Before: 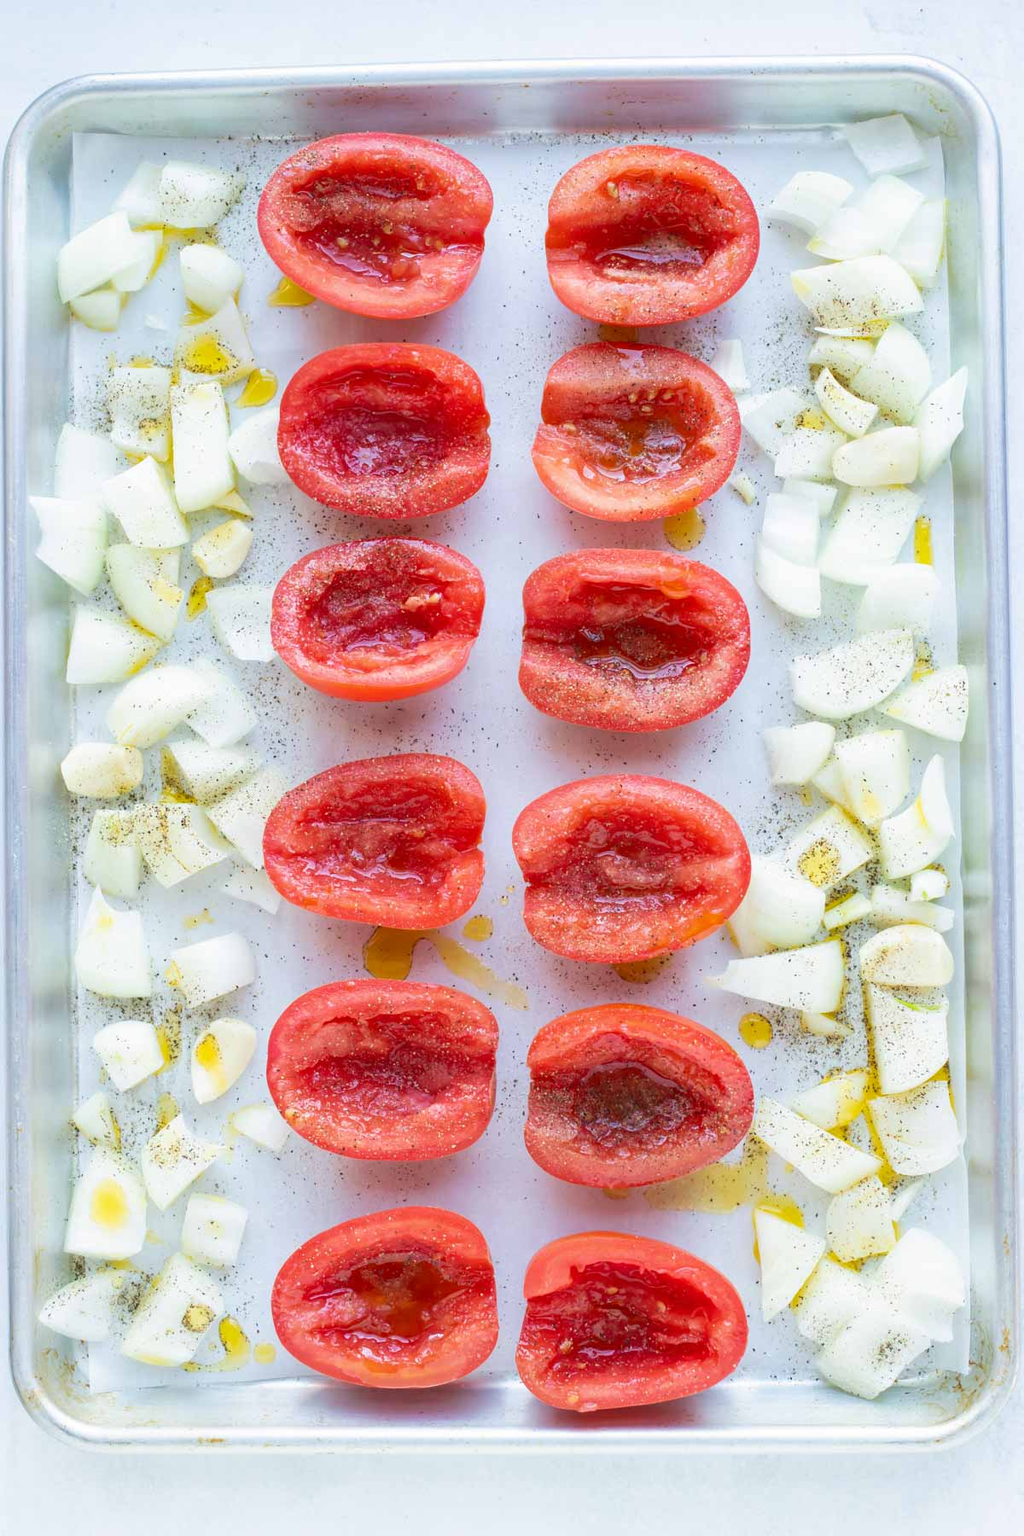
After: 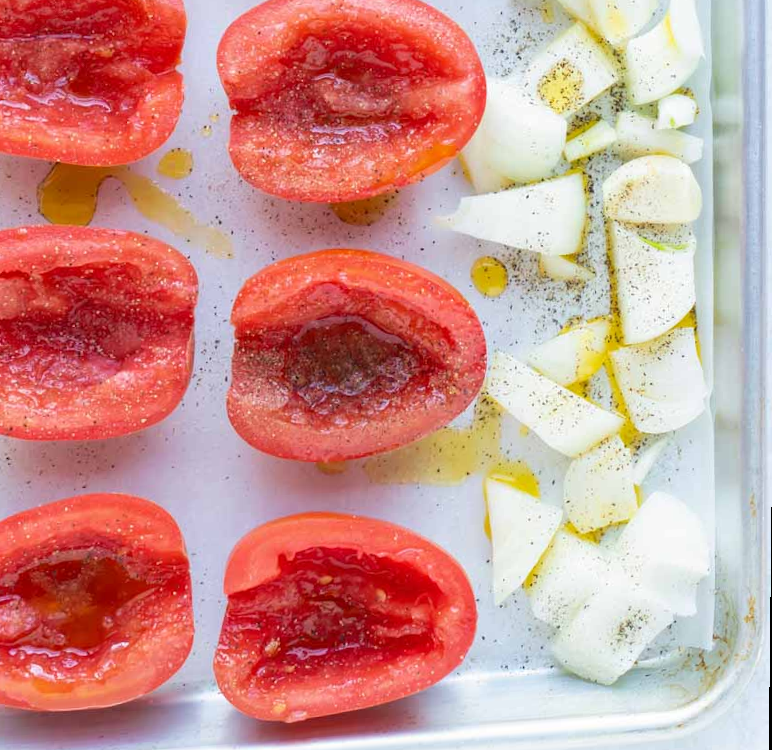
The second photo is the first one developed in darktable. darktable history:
rotate and perspective: rotation 0.679°, lens shift (horizontal) 0.136, crop left 0.009, crop right 0.991, crop top 0.078, crop bottom 0.95
crop and rotate: left 35.509%, top 50.238%, bottom 4.934%
